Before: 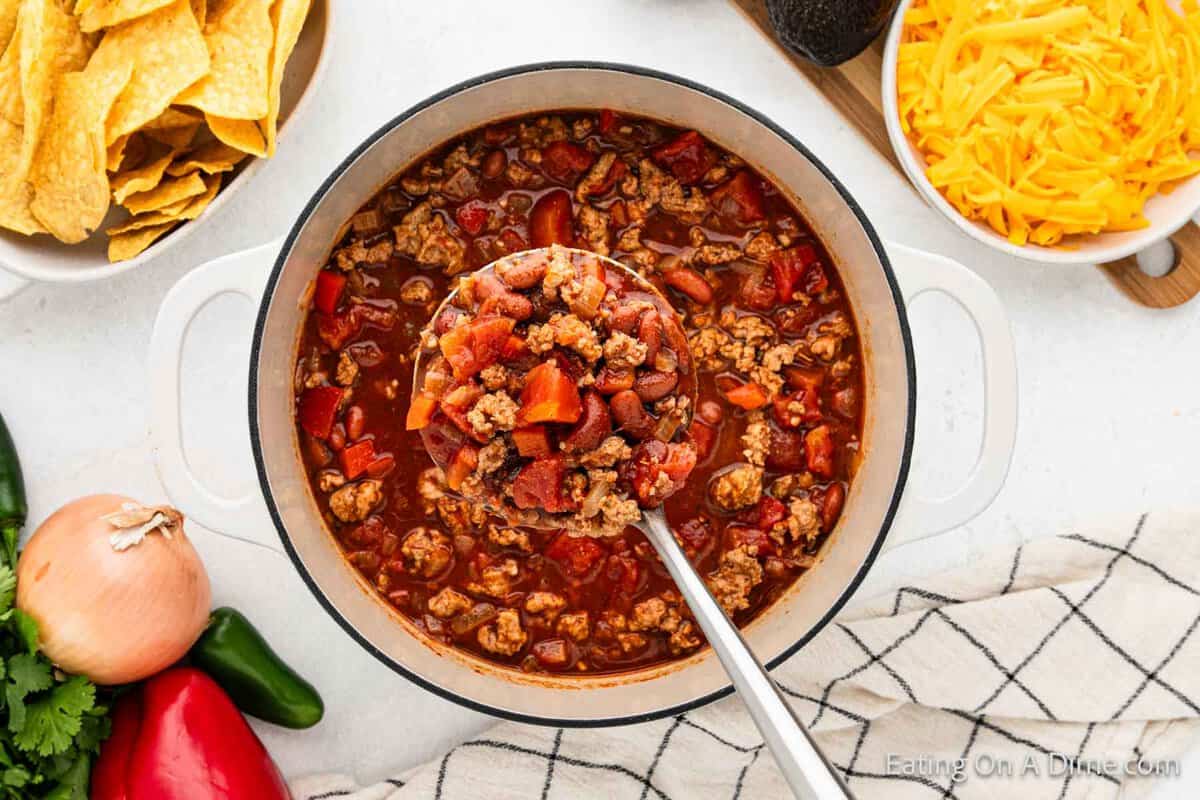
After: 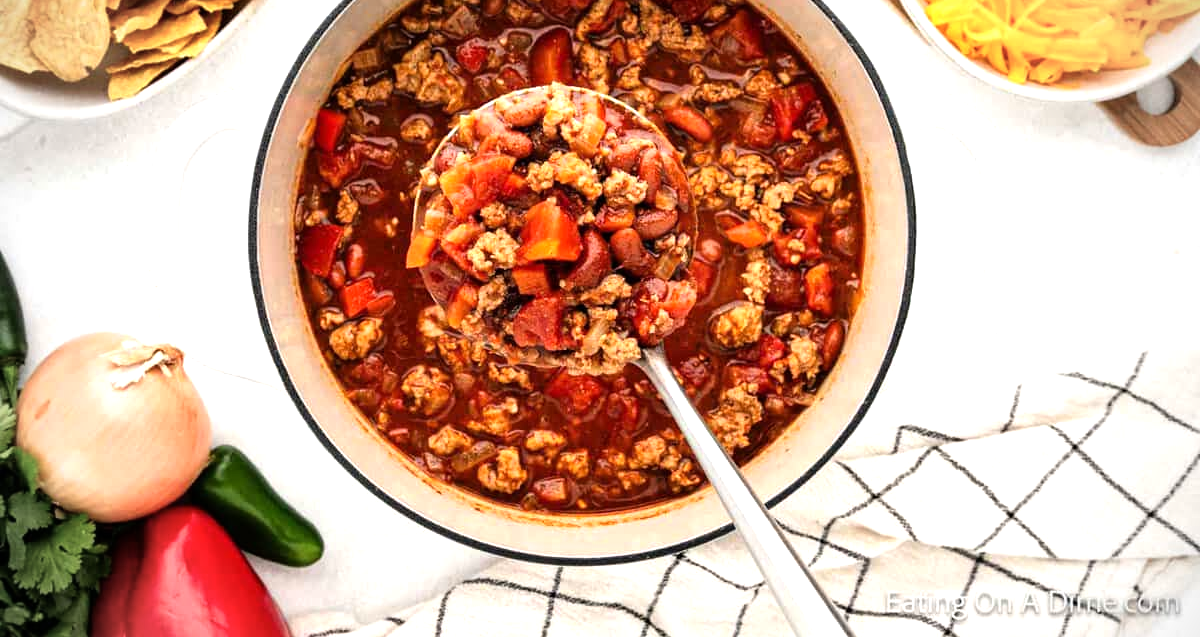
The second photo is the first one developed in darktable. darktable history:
tone equalizer: -8 EV -0.759 EV, -7 EV -0.695 EV, -6 EV -0.602 EV, -5 EV -0.398 EV, -3 EV 0.389 EV, -2 EV 0.6 EV, -1 EV 0.685 EV, +0 EV 0.74 EV, mask exposure compensation -0.502 EV
crop and rotate: top 20.259%
vignetting: fall-off start 71.5%
